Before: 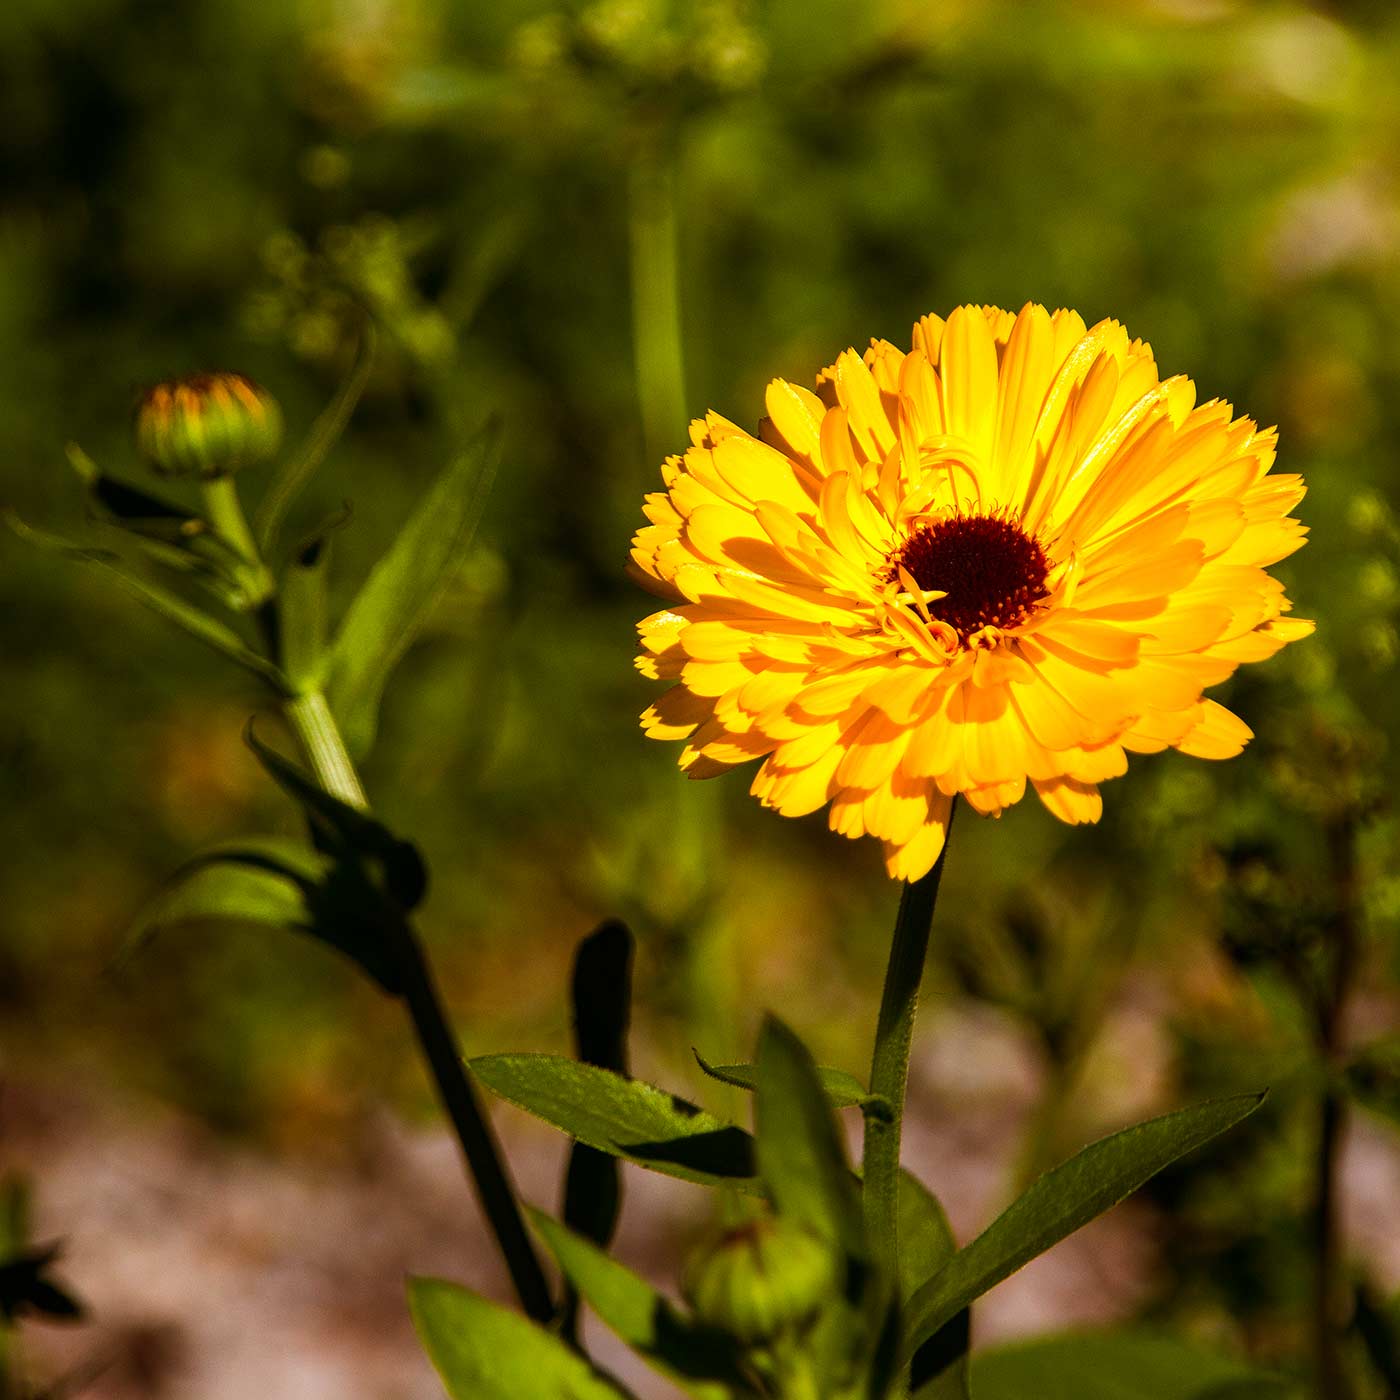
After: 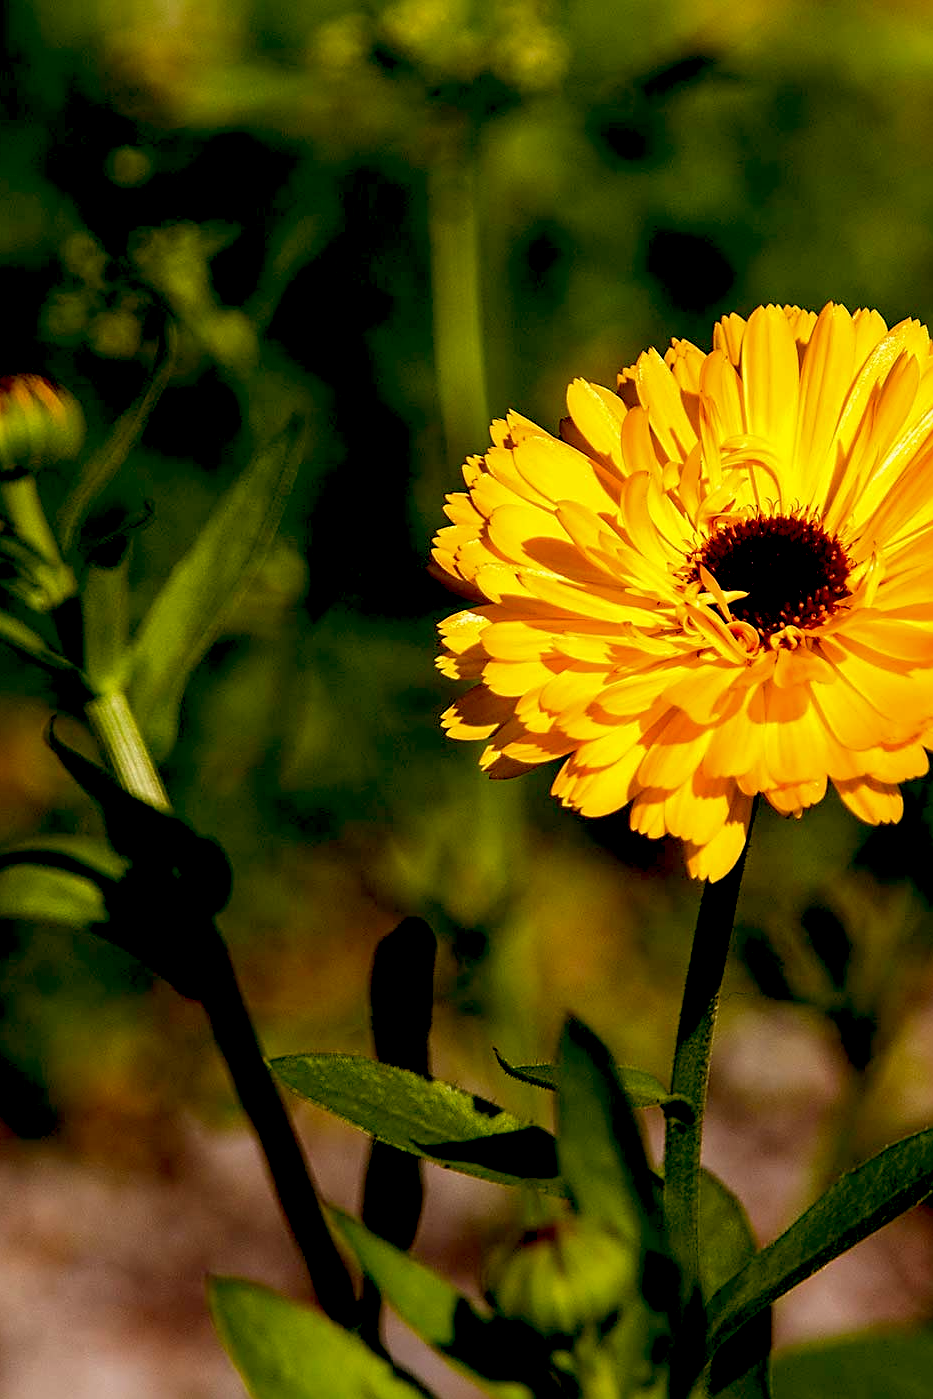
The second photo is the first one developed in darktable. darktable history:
contrast brightness saturation: brightness -0.09
crop and rotate: left 14.292%, right 19.041%
sharpen: on, module defaults
color balance: lift [0.975, 0.993, 1, 1.015], gamma [1.1, 1, 1, 0.945], gain [1, 1.04, 1, 0.95]
